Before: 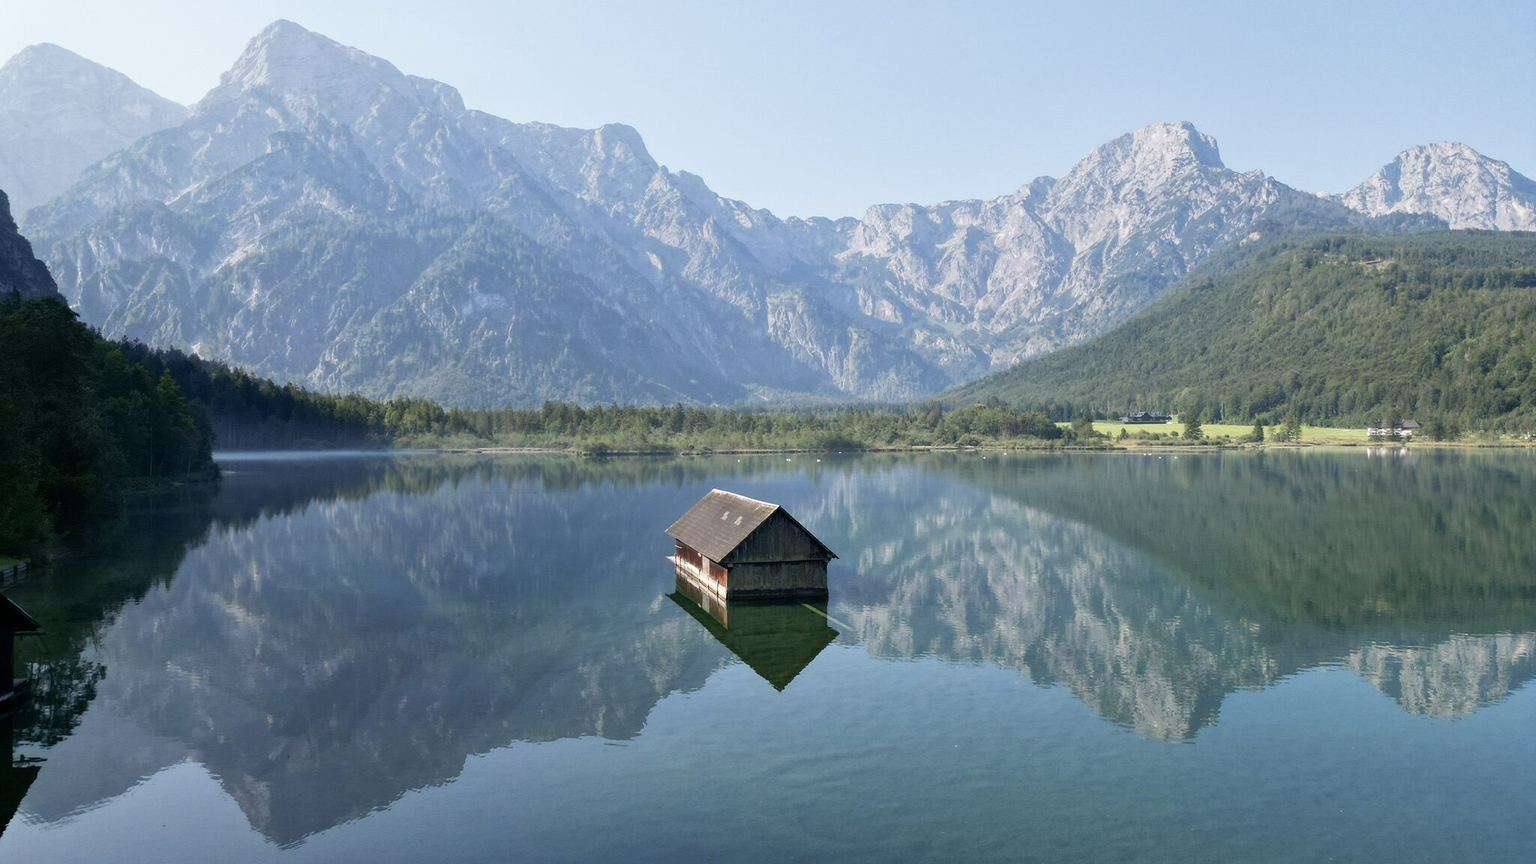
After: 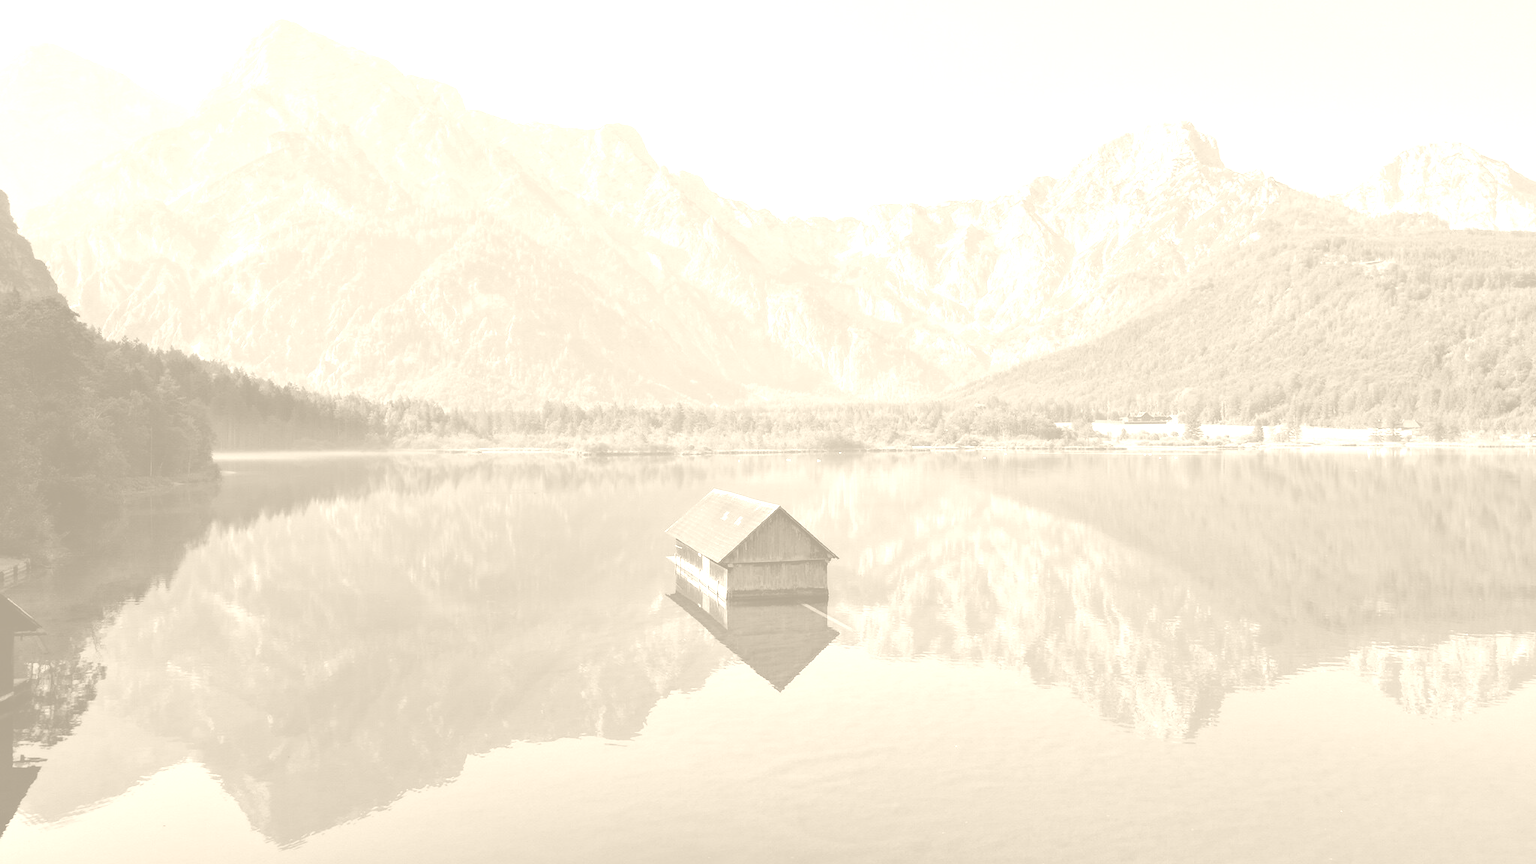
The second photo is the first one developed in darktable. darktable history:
white balance: red 0.983, blue 1.036
colorize: hue 36°, saturation 71%, lightness 80.79%
shadows and highlights: shadows 12, white point adjustment 1.2, soften with gaussian
